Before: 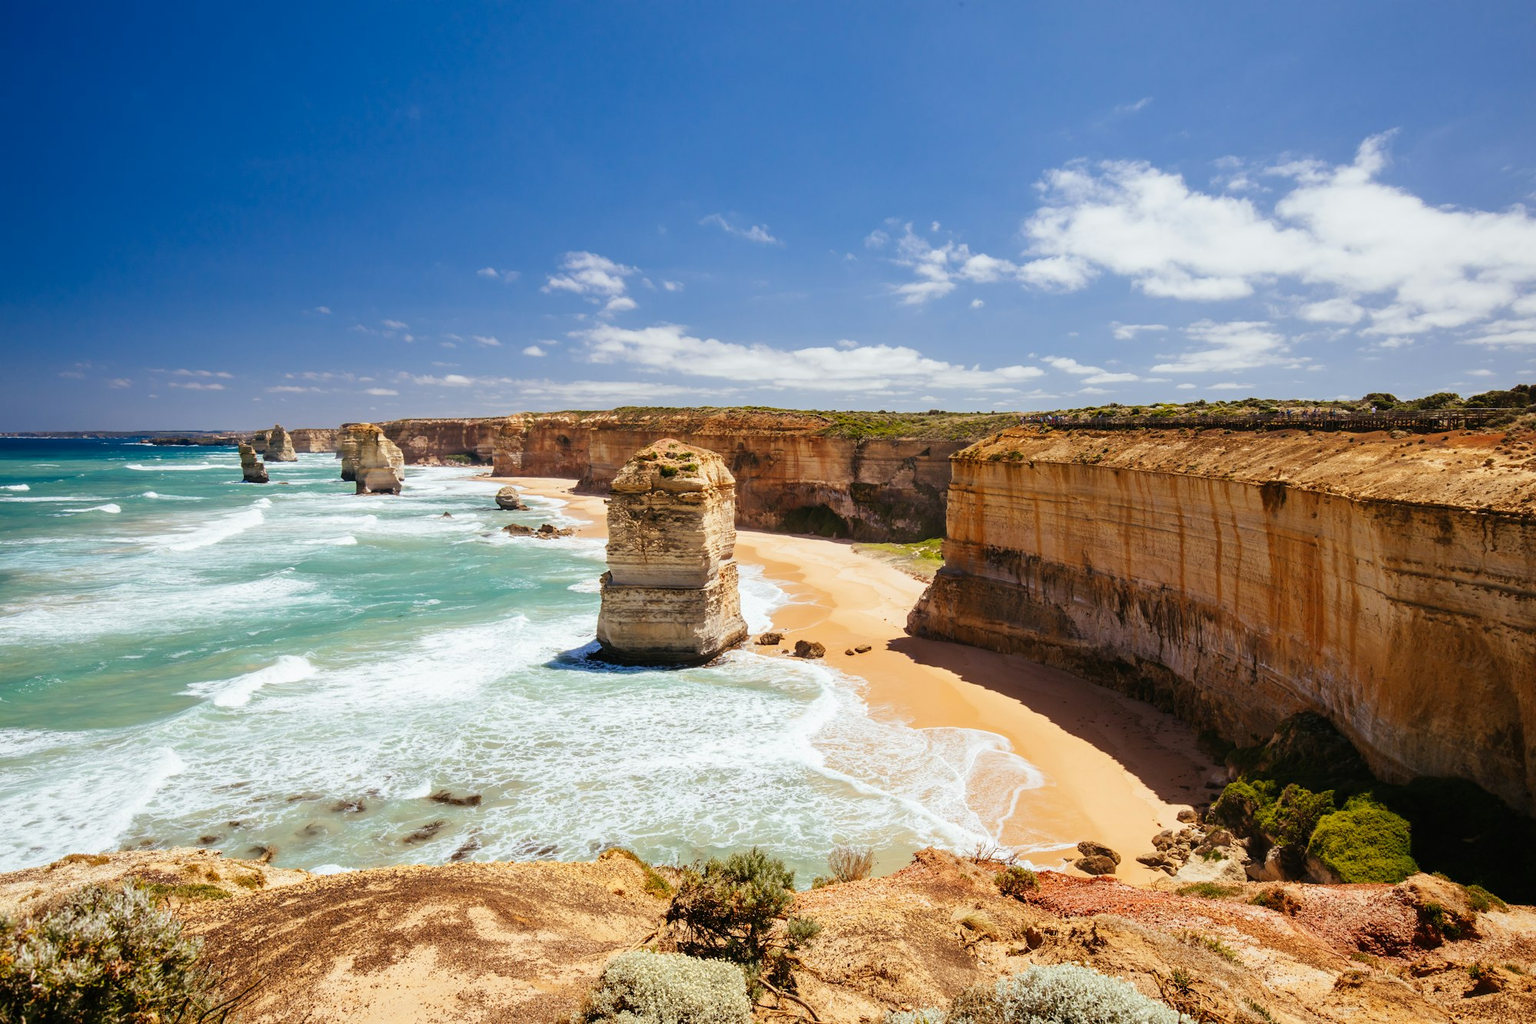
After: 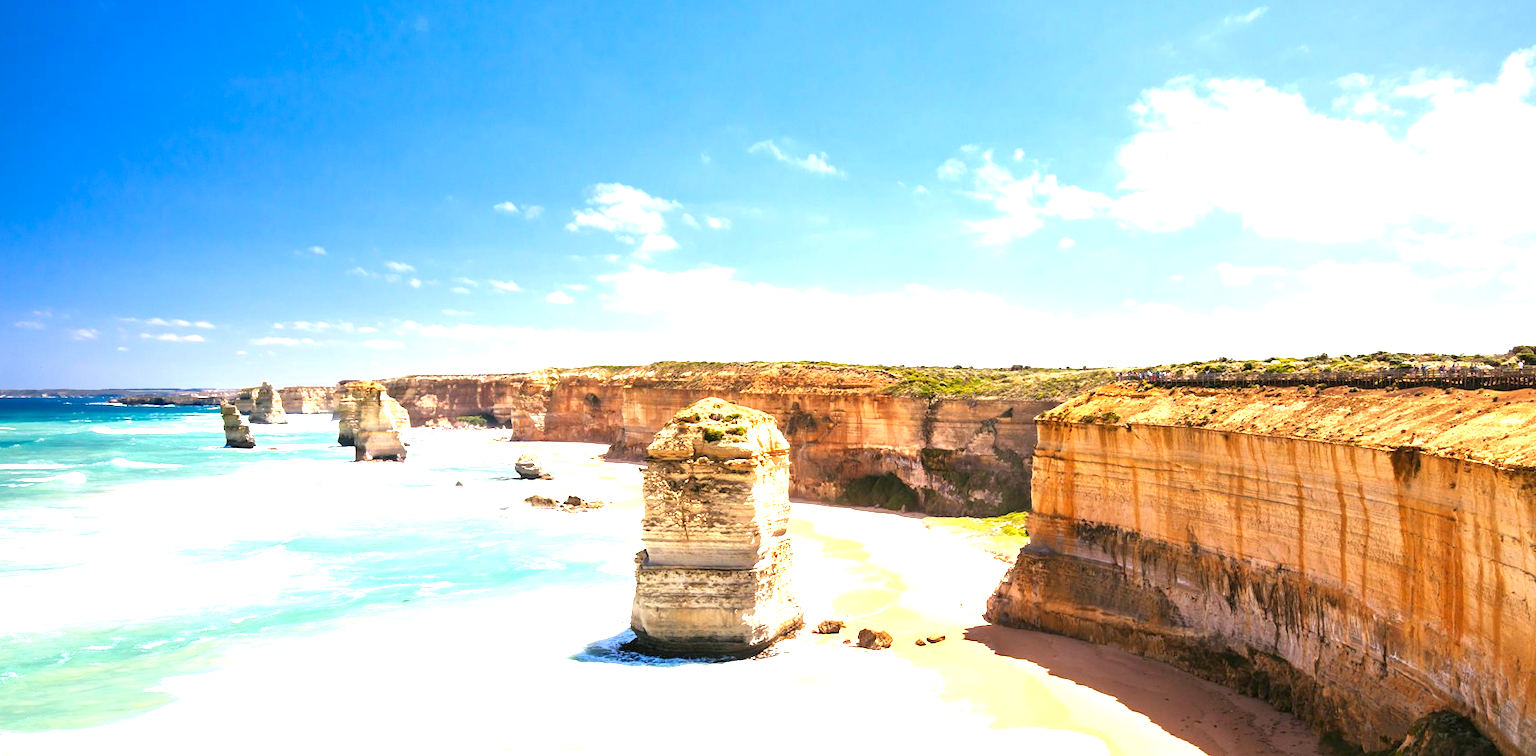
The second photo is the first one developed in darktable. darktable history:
crop: left 3.015%, top 8.969%, right 9.647%, bottom 26.457%
exposure: black level correction 0.001, exposure 1.646 EV, compensate exposure bias true, compensate highlight preservation false
